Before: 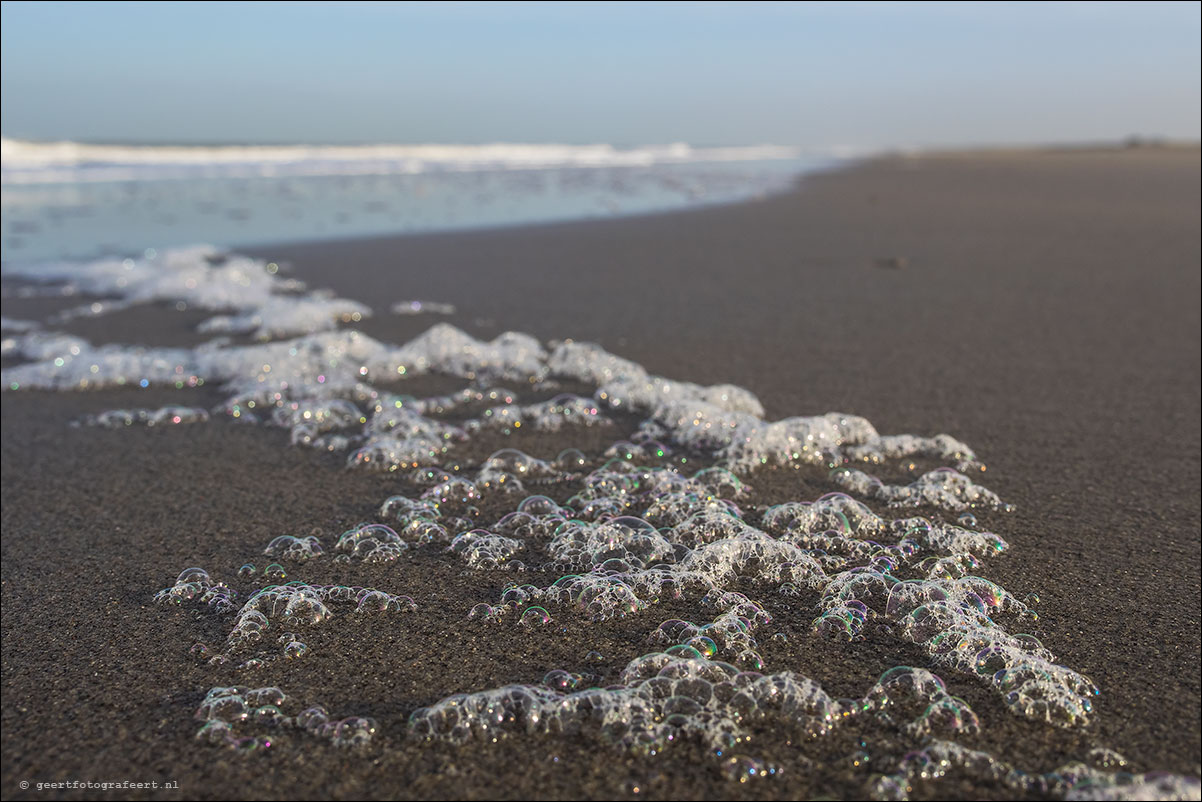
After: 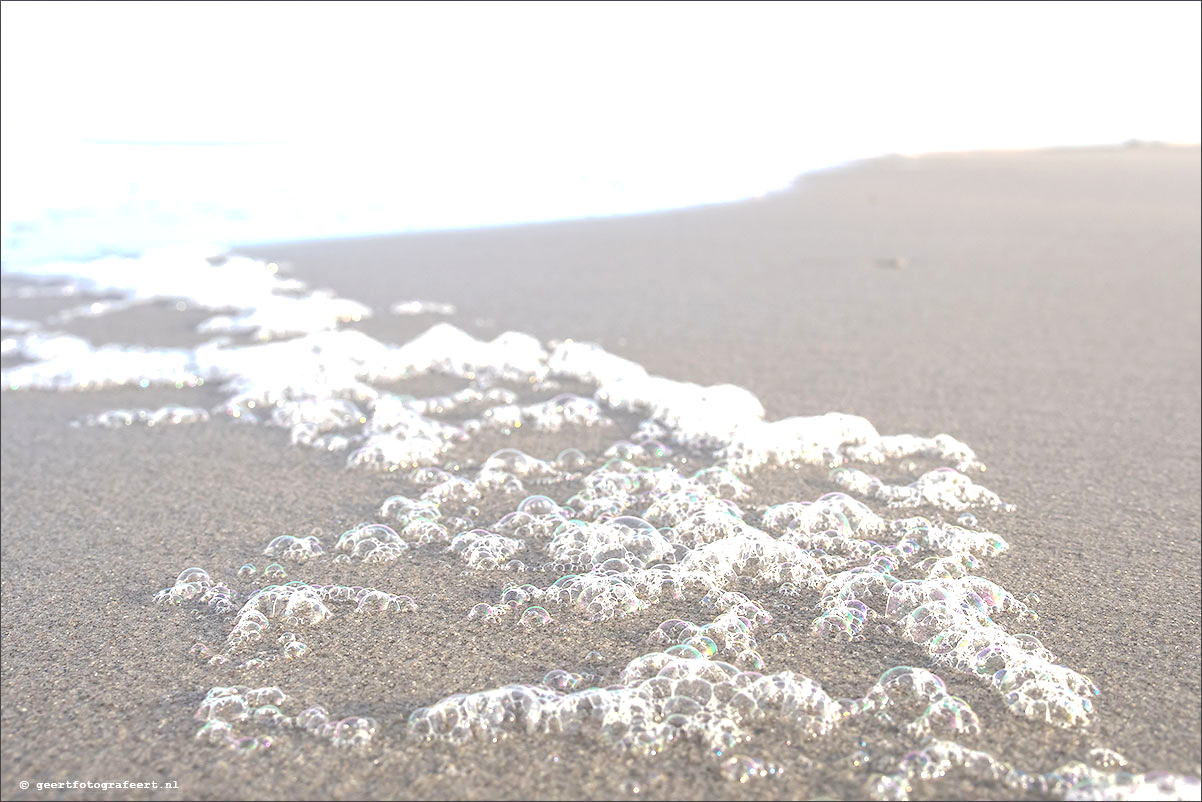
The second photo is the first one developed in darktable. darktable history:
exposure: black level correction 0, exposure 1.903 EV, compensate highlight preservation false
tone curve: curves: ch0 [(0, 0) (0.003, 0.275) (0.011, 0.288) (0.025, 0.309) (0.044, 0.326) (0.069, 0.346) (0.1, 0.37) (0.136, 0.396) (0.177, 0.432) (0.224, 0.473) (0.277, 0.516) (0.335, 0.566) (0.399, 0.611) (0.468, 0.661) (0.543, 0.711) (0.623, 0.761) (0.709, 0.817) (0.801, 0.867) (0.898, 0.911) (1, 1)], preserve colors none
